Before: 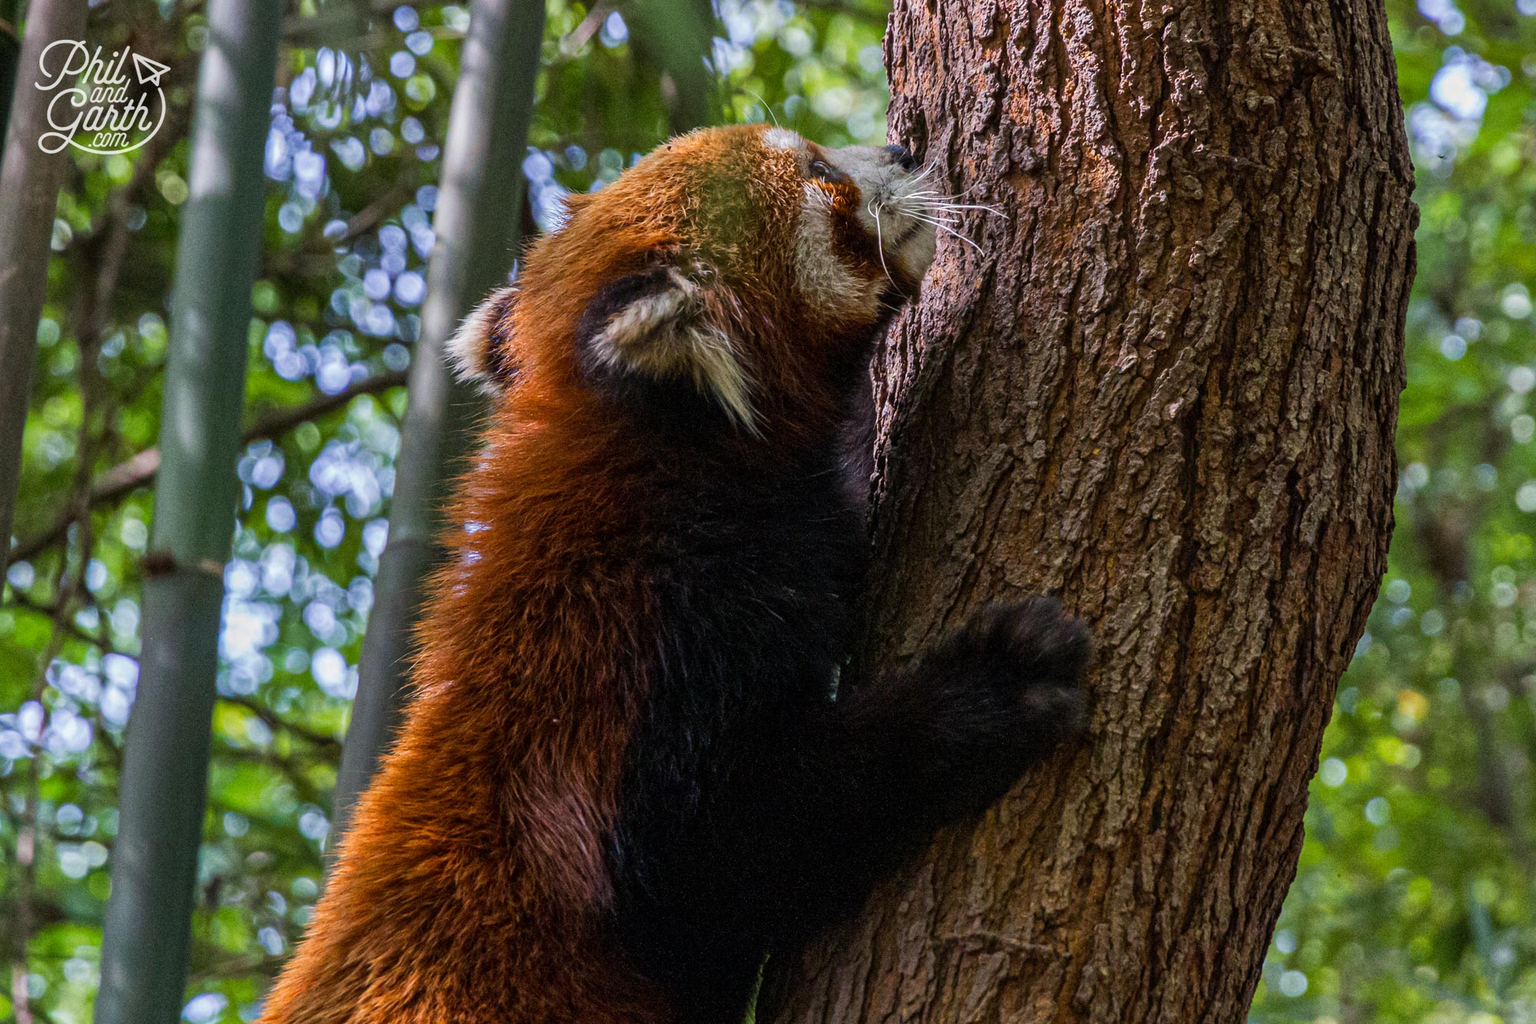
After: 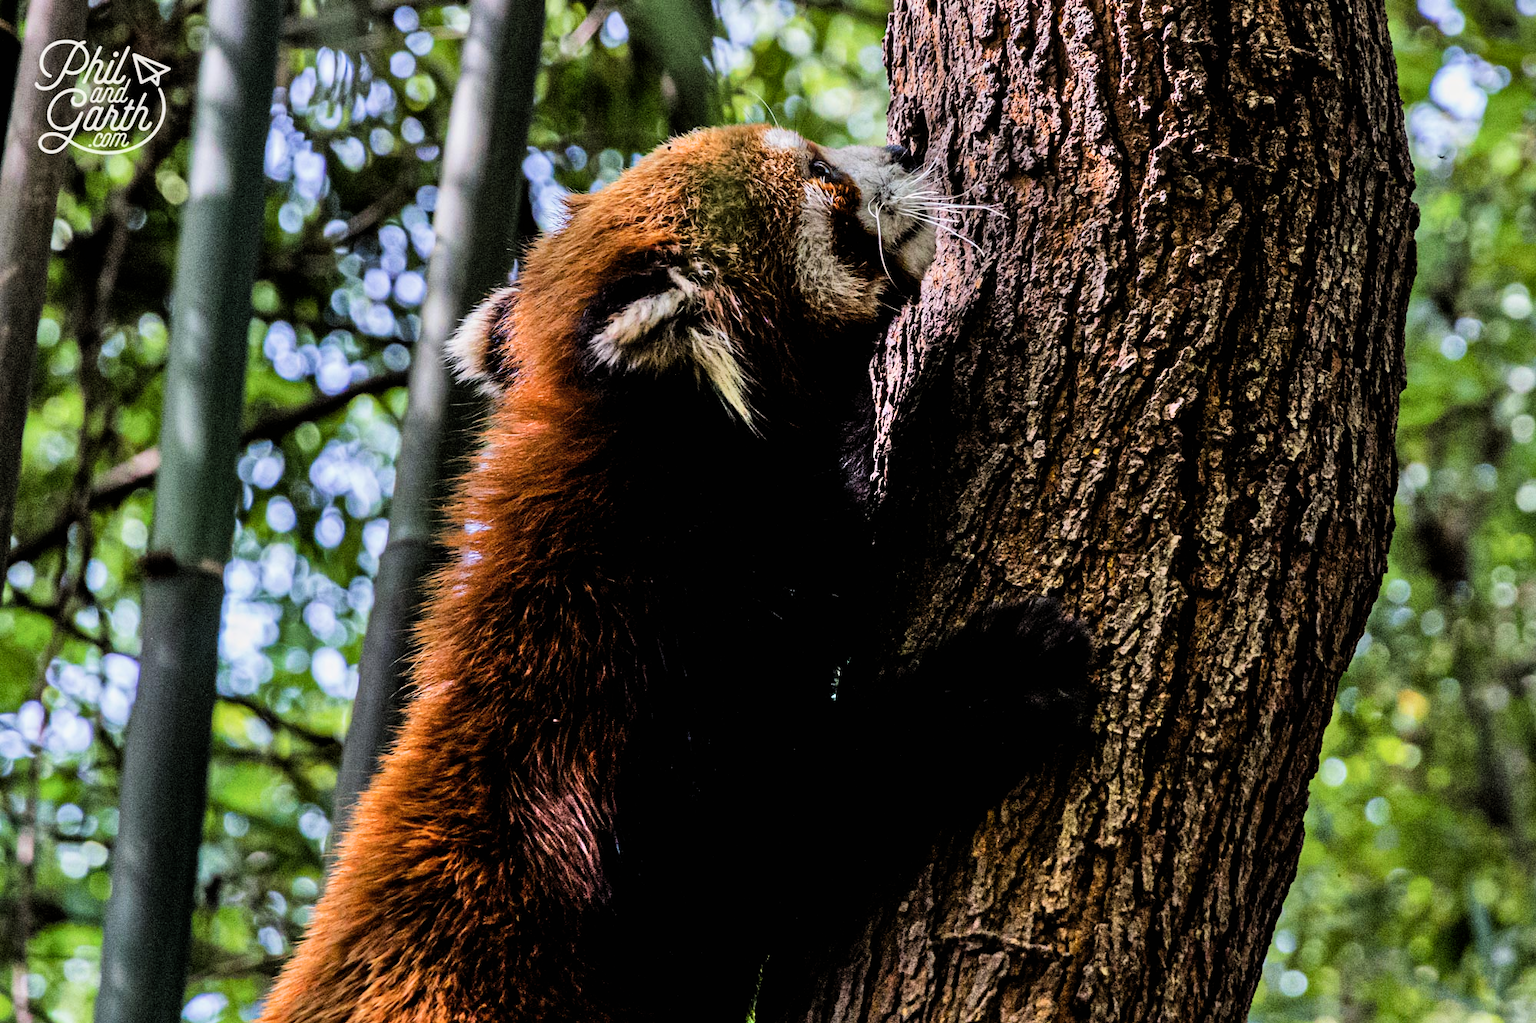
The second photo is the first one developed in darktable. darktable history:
filmic rgb: black relative exposure -3.97 EV, white relative exposure 2.99 EV, threshold 3.02 EV, structure ↔ texture 99.79%, hardness 2.98, contrast 1.501, enable highlight reconstruction true
exposure: black level correction 0.001, exposure 0.193 EV, compensate highlight preservation false
shadows and highlights: low approximation 0.01, soften with gaussian
